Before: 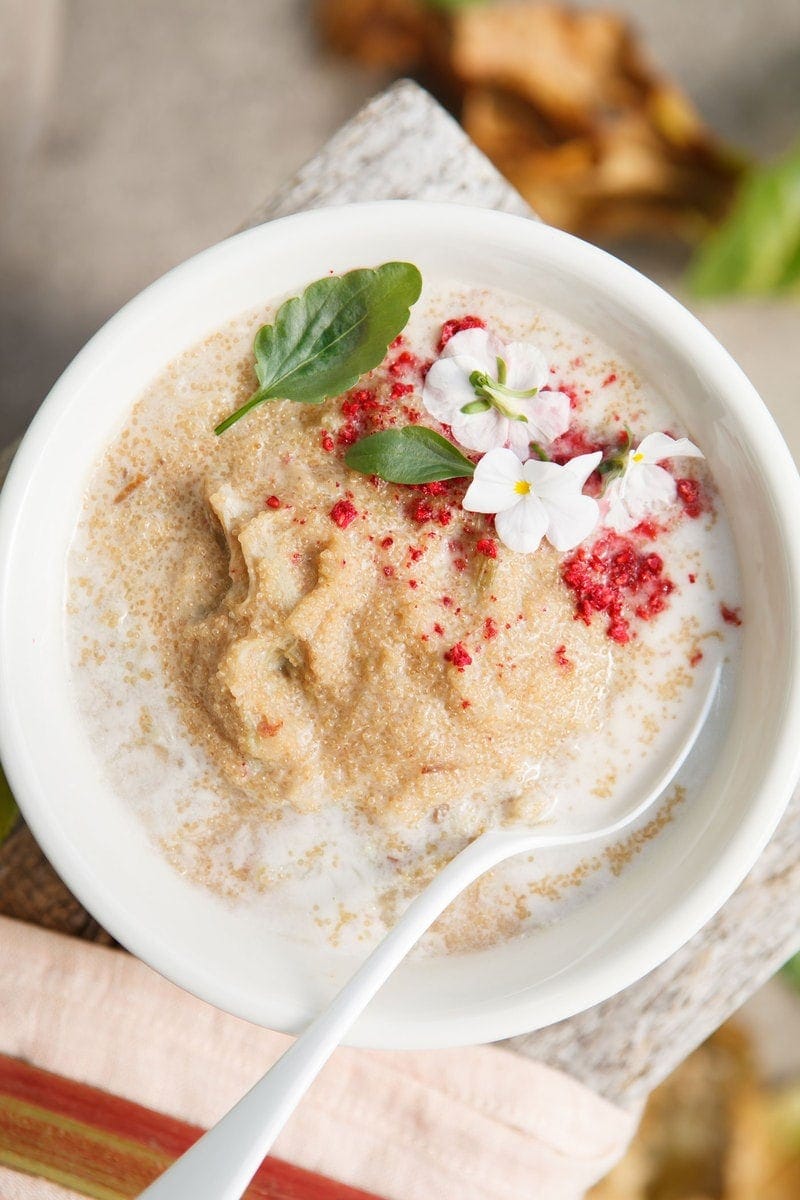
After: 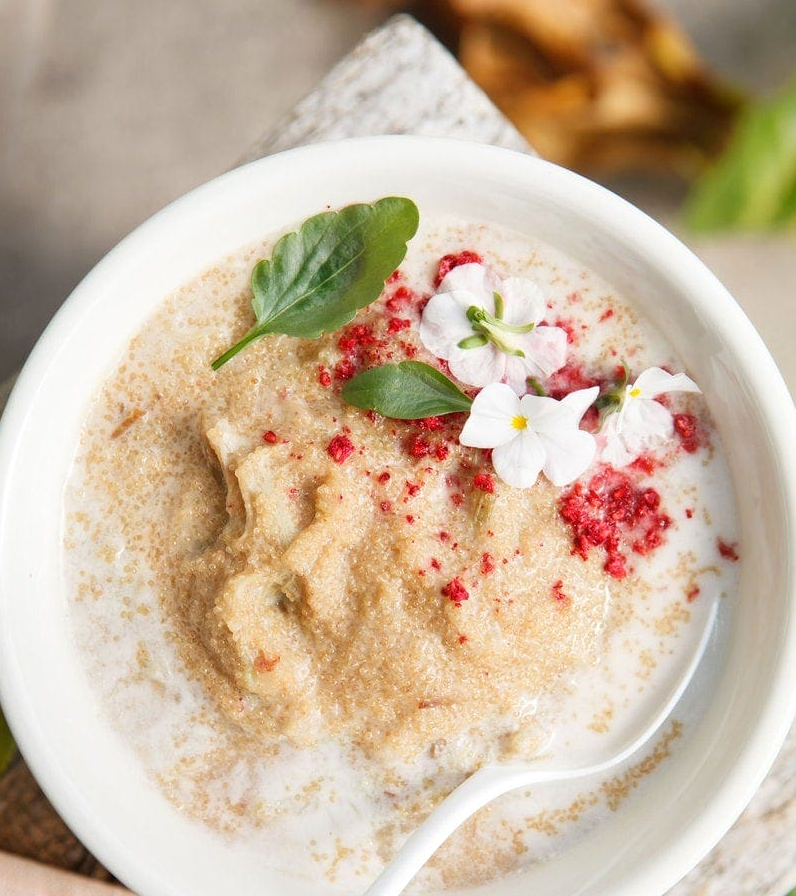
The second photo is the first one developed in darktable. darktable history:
crop: left 0.387%, top 5.469%, bottom 19.809%
levels: levels [0, 0.492, 0.984]
